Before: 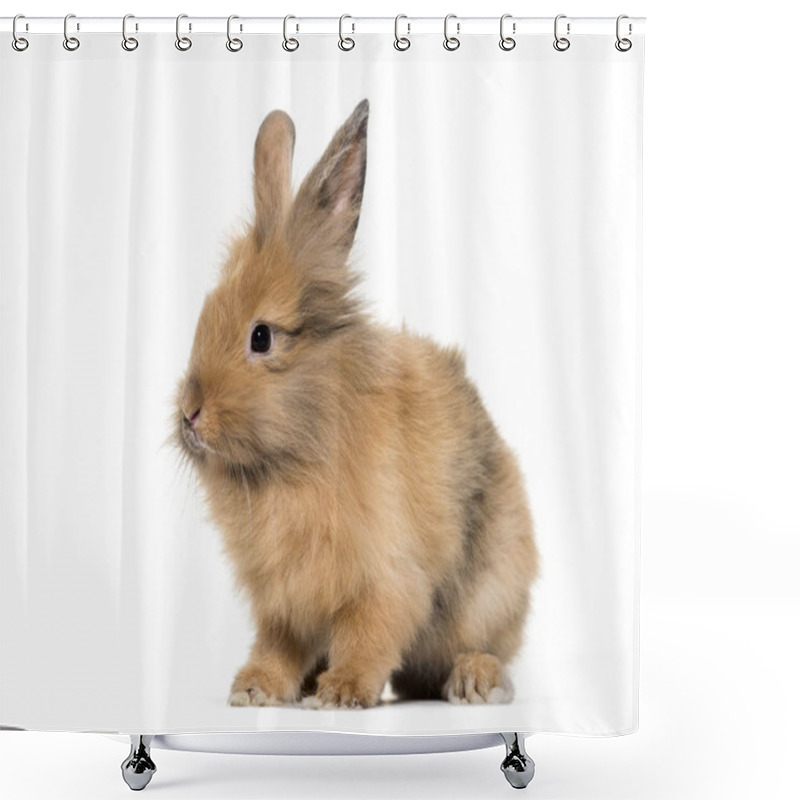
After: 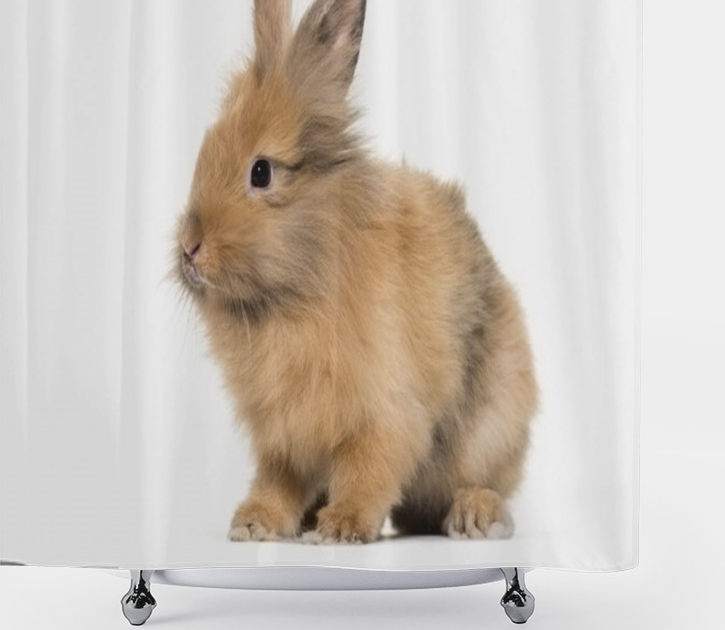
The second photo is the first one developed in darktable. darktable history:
crop: top 20.725%, right 9.313%, bottom 0.268%
contrast brightness saturation: contrast -0.108
contrast equalizer: octaves 7, y [[0.5 ×6], [0.5 ×6], [0.5 ×6], [0 ×6], [0, 0, 0, 0.581, 0.011, 0]]
